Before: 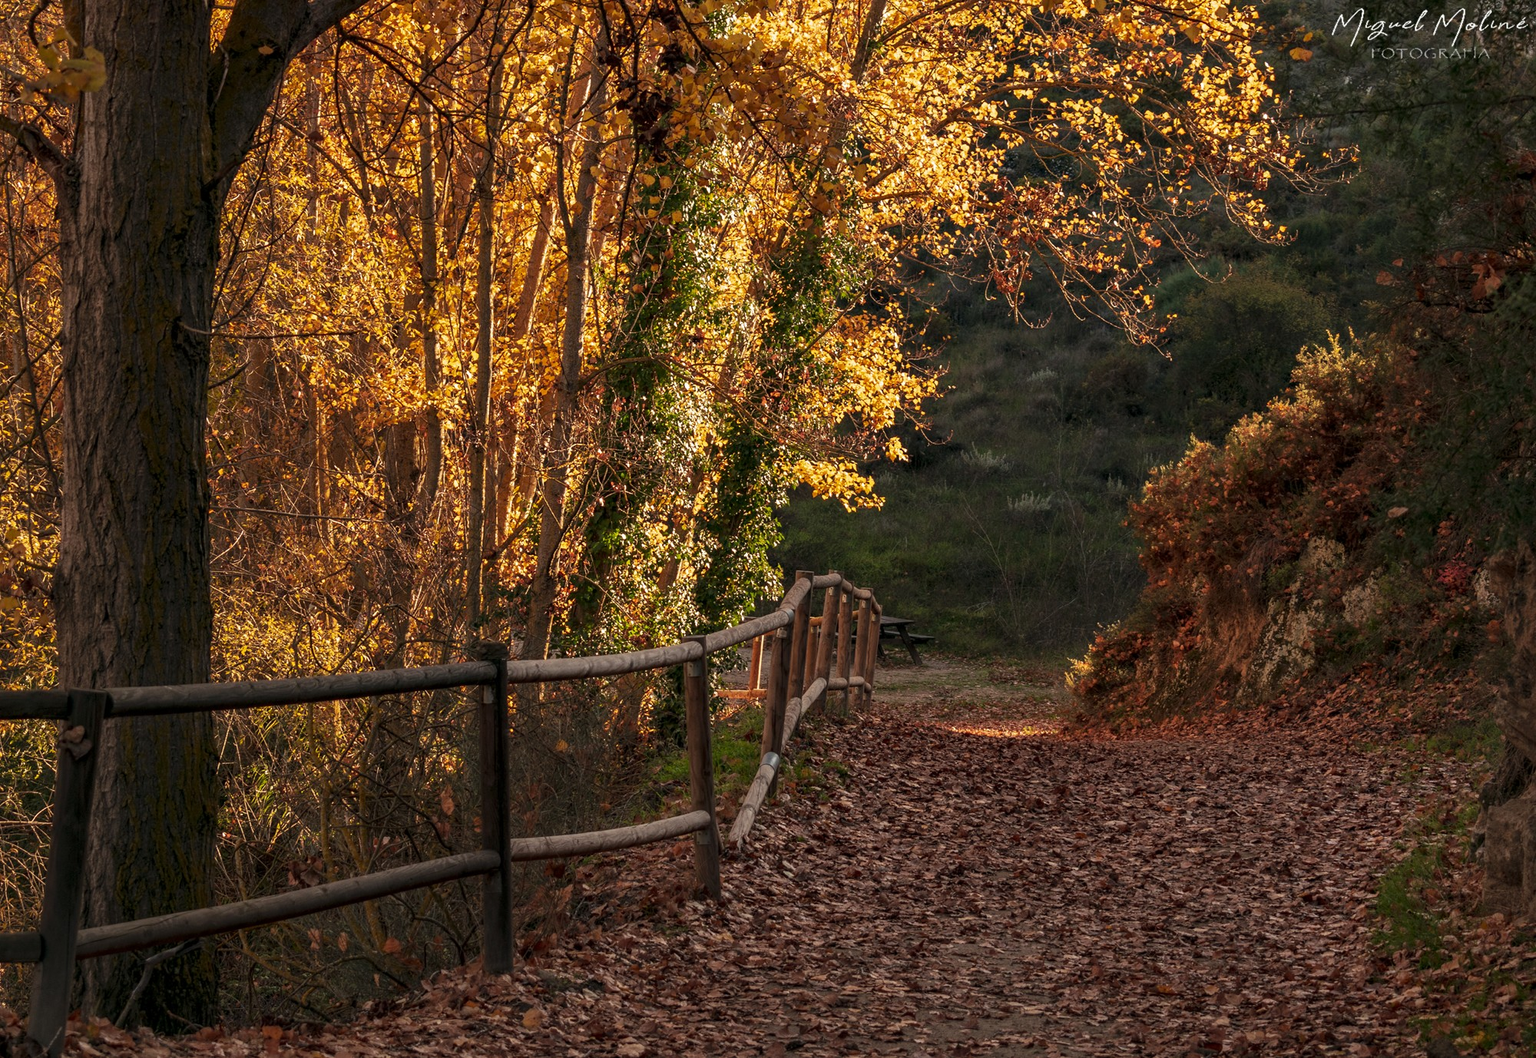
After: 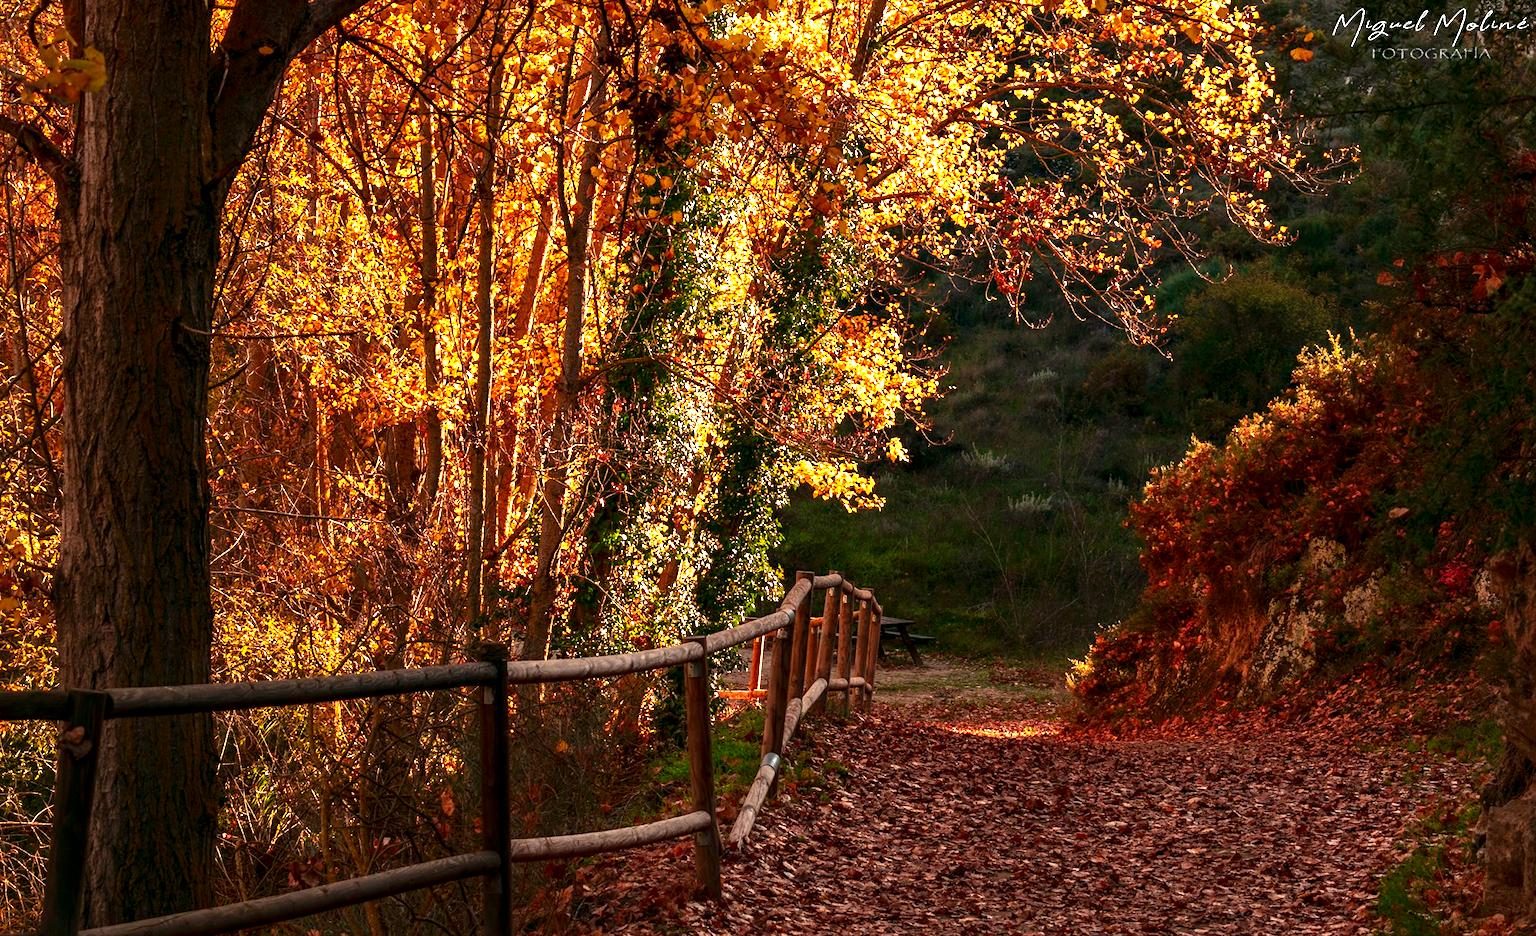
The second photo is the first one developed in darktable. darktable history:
crop and rotate: top 0%, bottom 11.49%
contrast brightness saturation: brightness -0.2, saturation 0.08
exposure: black level correction 0, exposure 1 EV, compensate exposure bias true, compensate highlight preservation false
